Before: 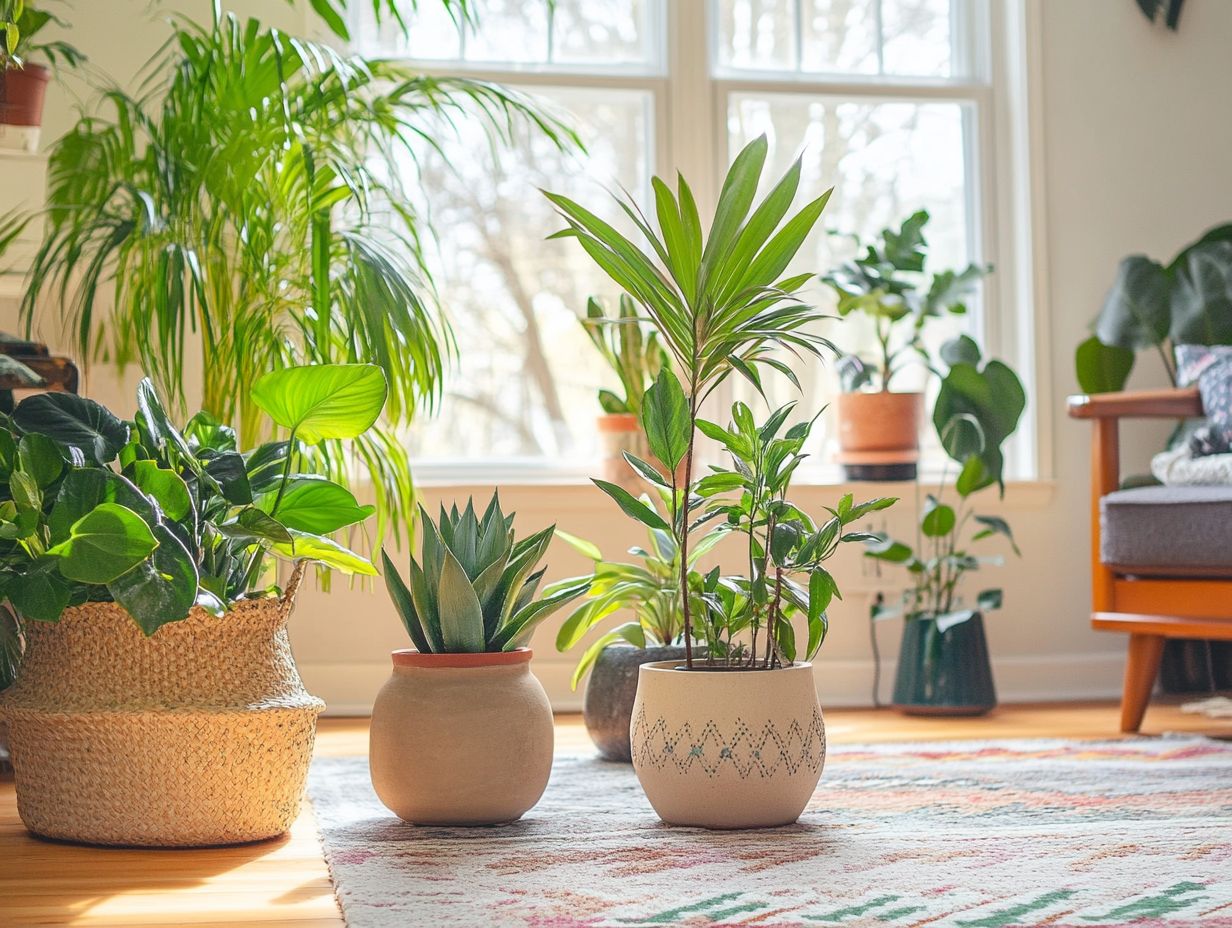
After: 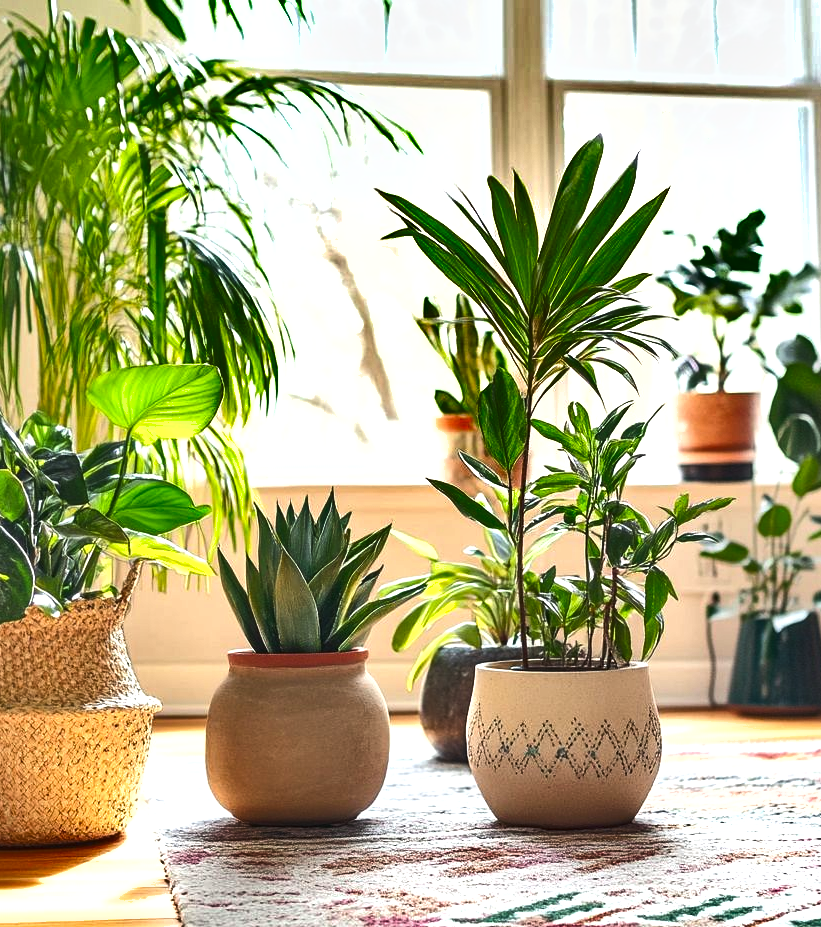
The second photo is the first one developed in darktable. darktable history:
crop and rotate: left 13.342%, right 19.991%
tone equalizer: -8 EV -0.75 EV, -7 EV -0.7 EV, -6 EV -0.6 EV, -5 EV -0.4 EV, -3 EV 0.4 EV, -2 EV 0.6 EV, -1 EV 0.7 EV, +0 EV 0.75 EV, edges refinement/feathering 500, mask exposure compensation -1.57 EV, preserve details no
shadows and highlights: shadows 30.63, highlights -63.22, shadows color adjustment 98%, highlights color adjustment 58.61%, soften with gaussian
